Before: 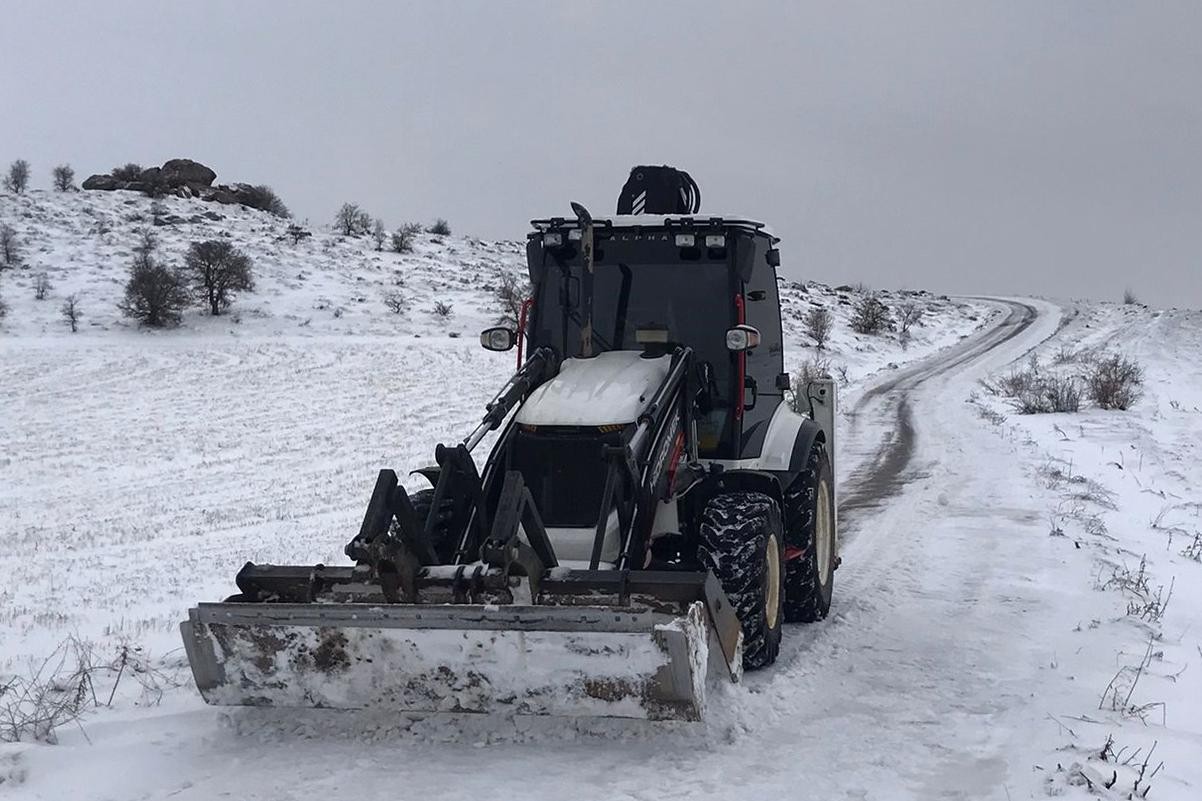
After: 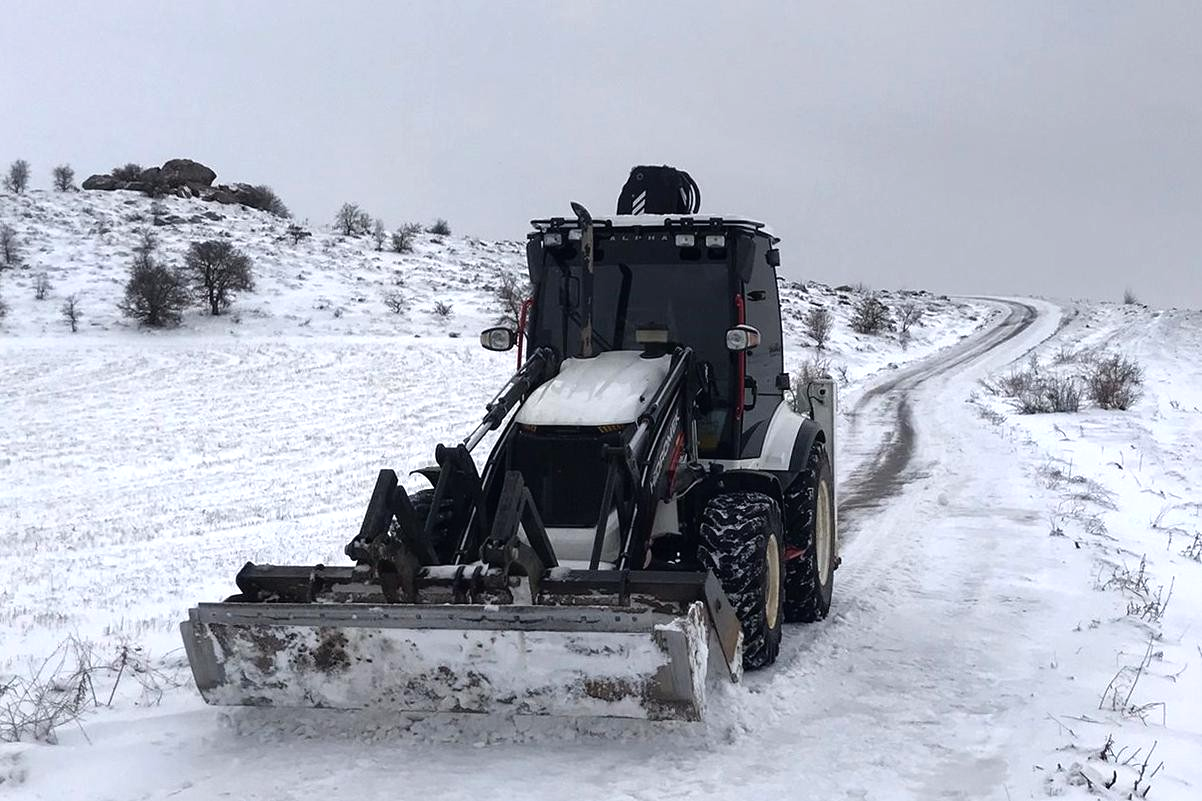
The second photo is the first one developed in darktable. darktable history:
tone equalizer: -8 EV -0.394 EV, -7 EV -0.377 EV, -6 EV -0.369 EV, -5 EV -0.224 EV, -3 EV 0.206 EV, -2 EV 0.329 EV, -1 EV 0.409 EV, +0 EV 0.443 EV
